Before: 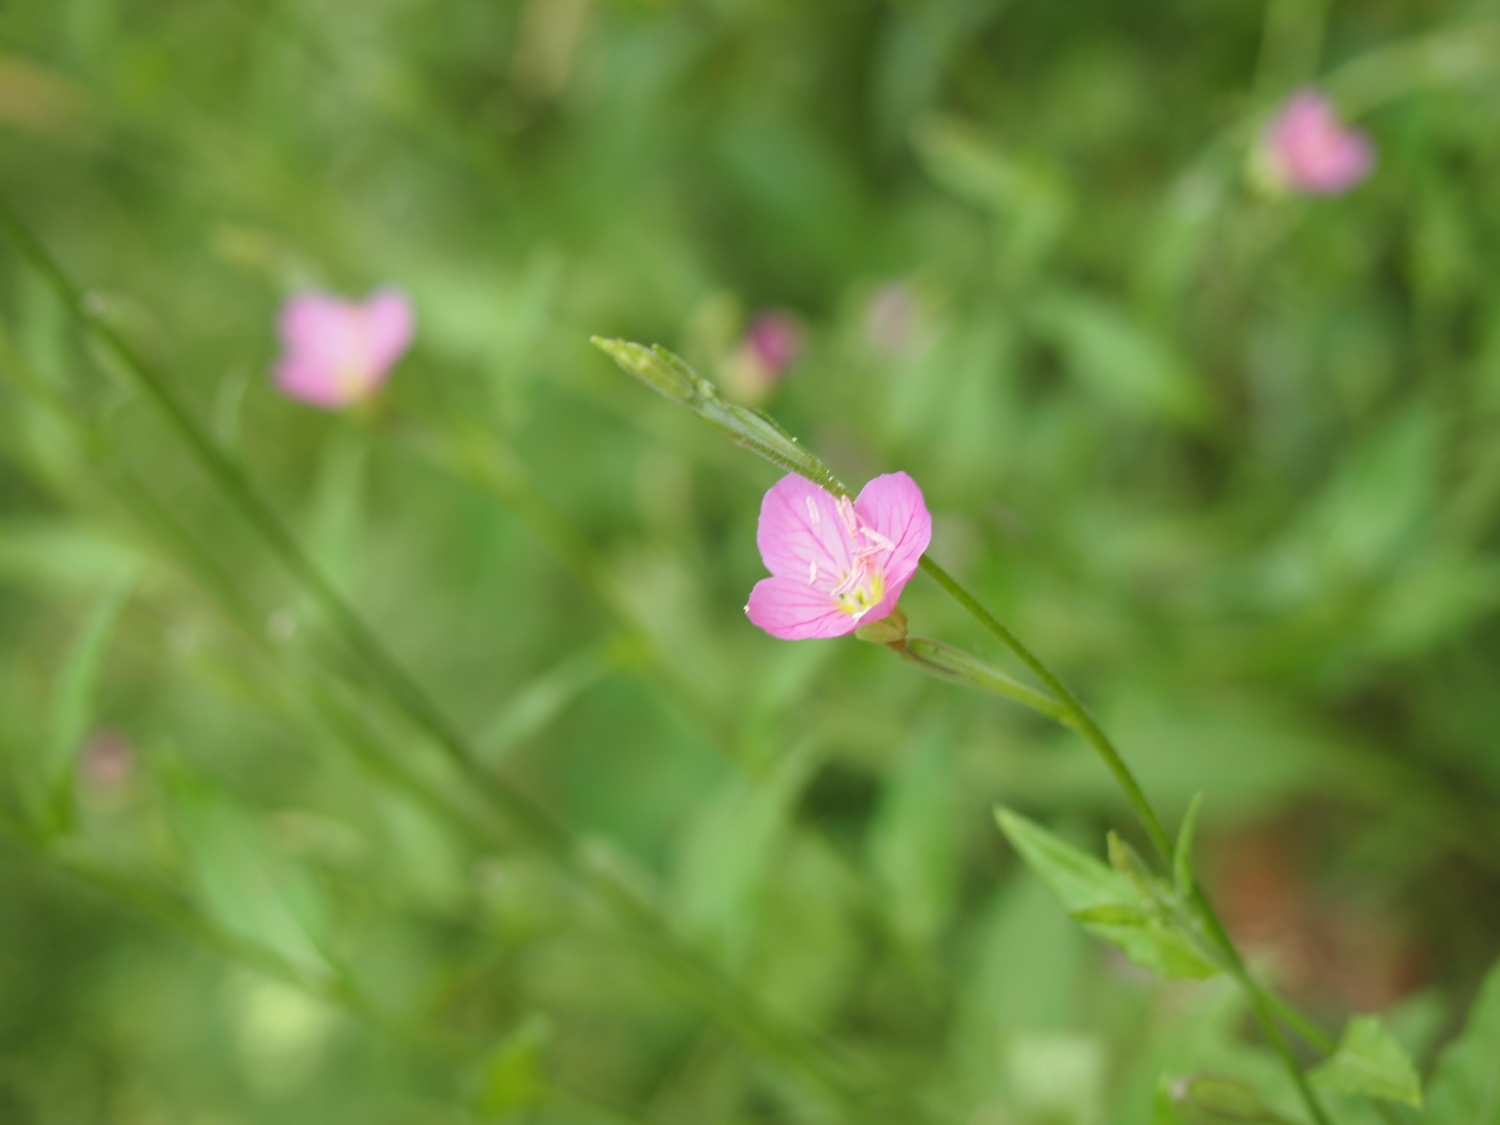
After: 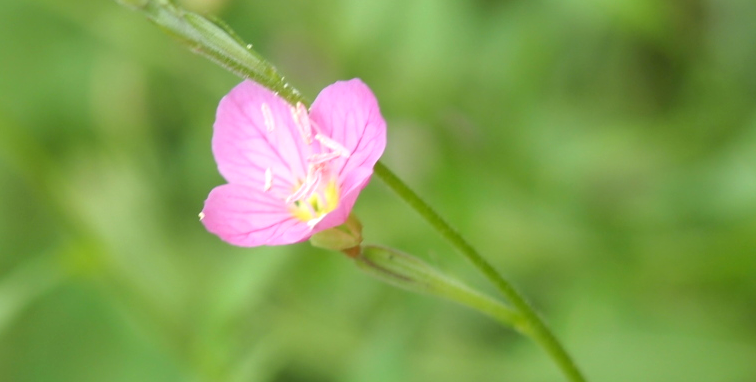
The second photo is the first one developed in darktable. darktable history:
exposure: black level correction 0.001, exposure 0.296 EV, compensate highlight preservation false
crop: left 36.366%, top 34.965%, right 13.224%, bottom 30.999%
